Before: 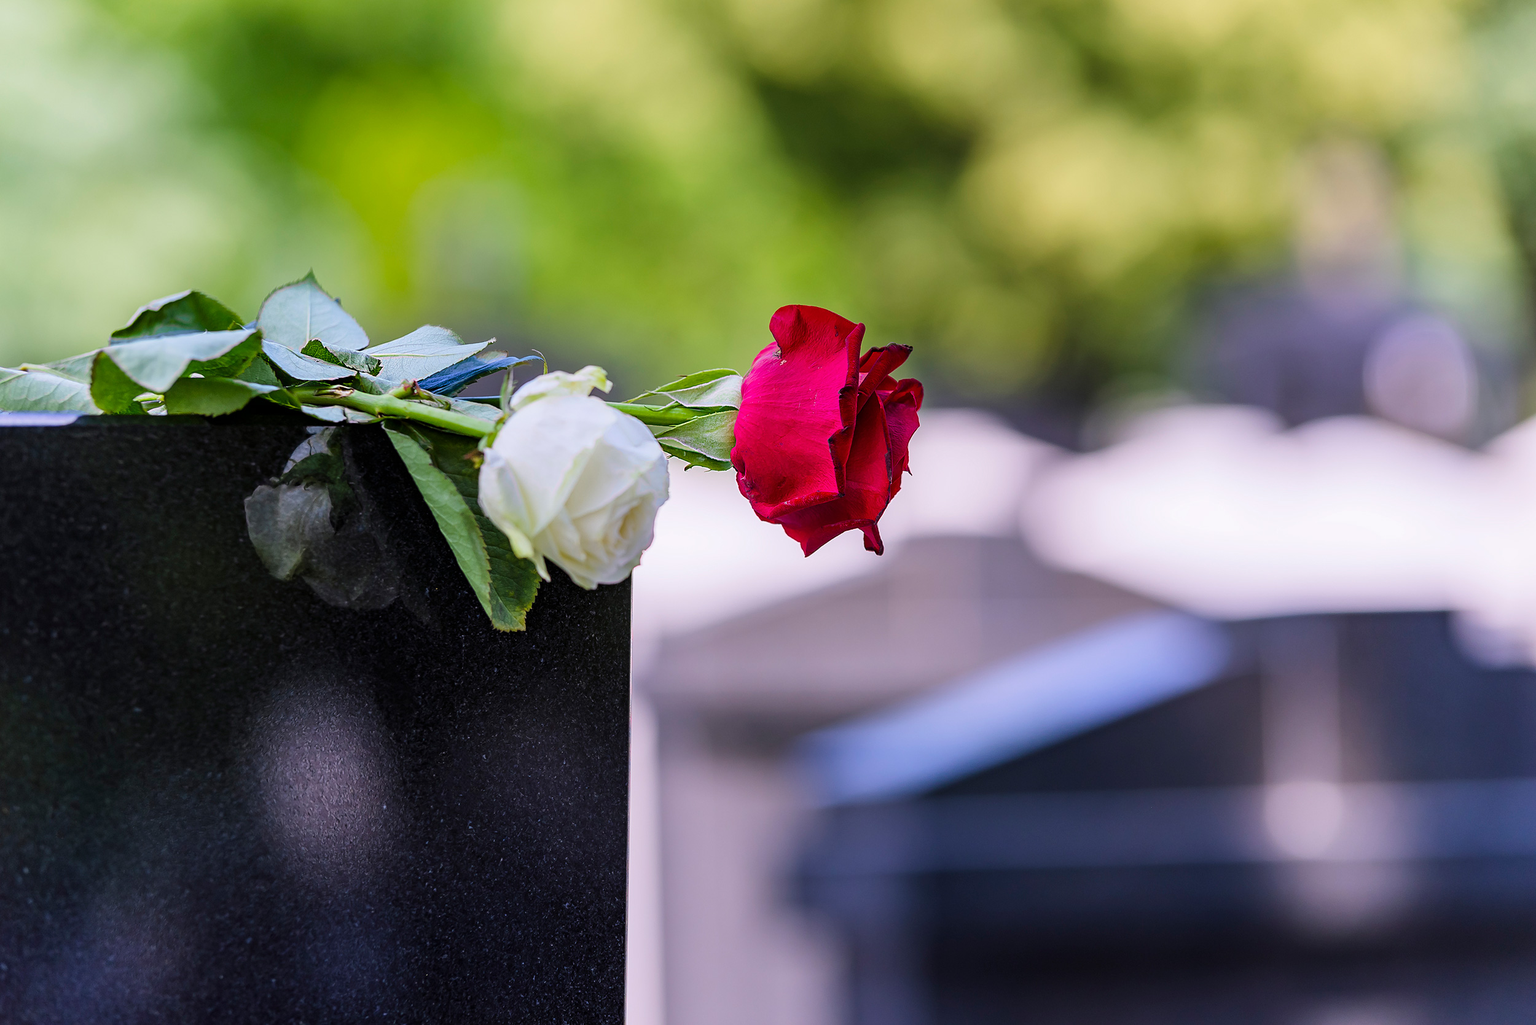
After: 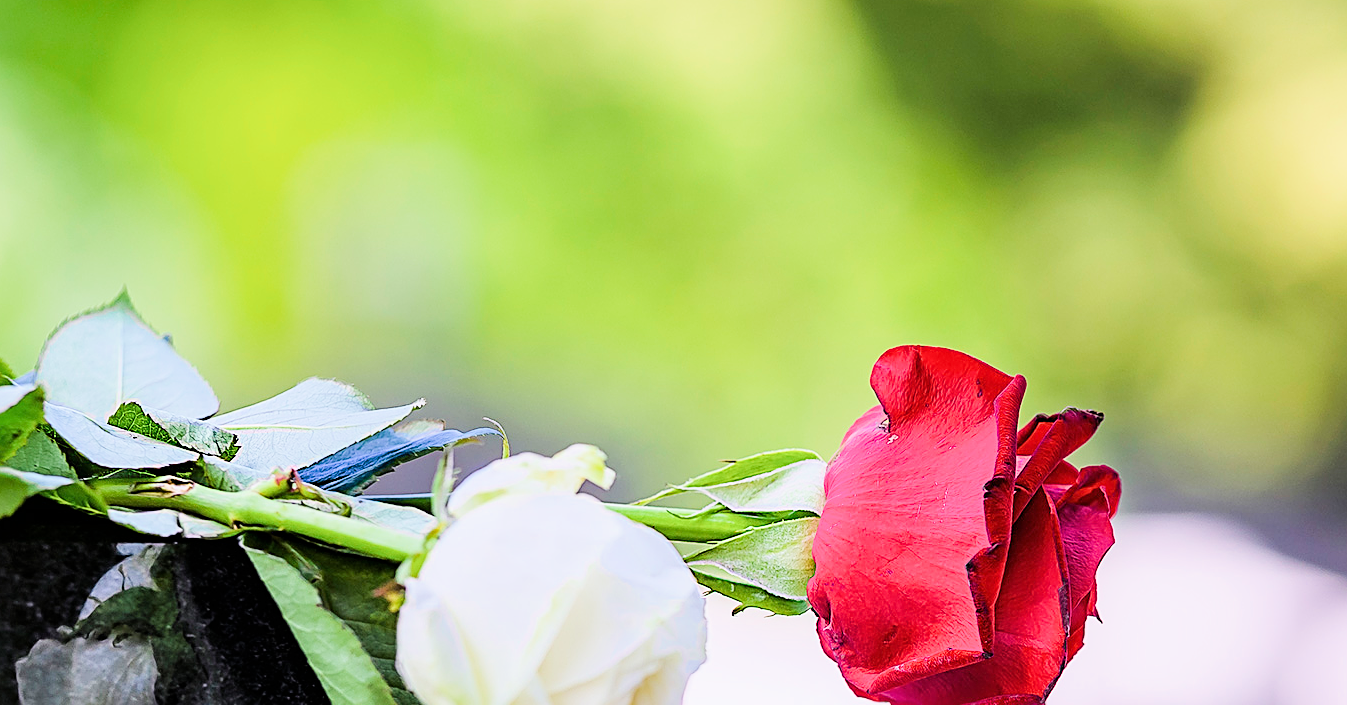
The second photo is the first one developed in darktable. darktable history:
exposure: black level correction 0, exposure 1.6 EV, compensate exposure bias true, compensate highlight preservation false
crop: left 15.306%, top 9.065%, right 30.789%, bottom 48.638%
sharpen: on, module defaults
filmic rgb: black relative exposure -7.65 EV, white relative exposure 4.56 EV, hardness 3.61, contrast 1.05
